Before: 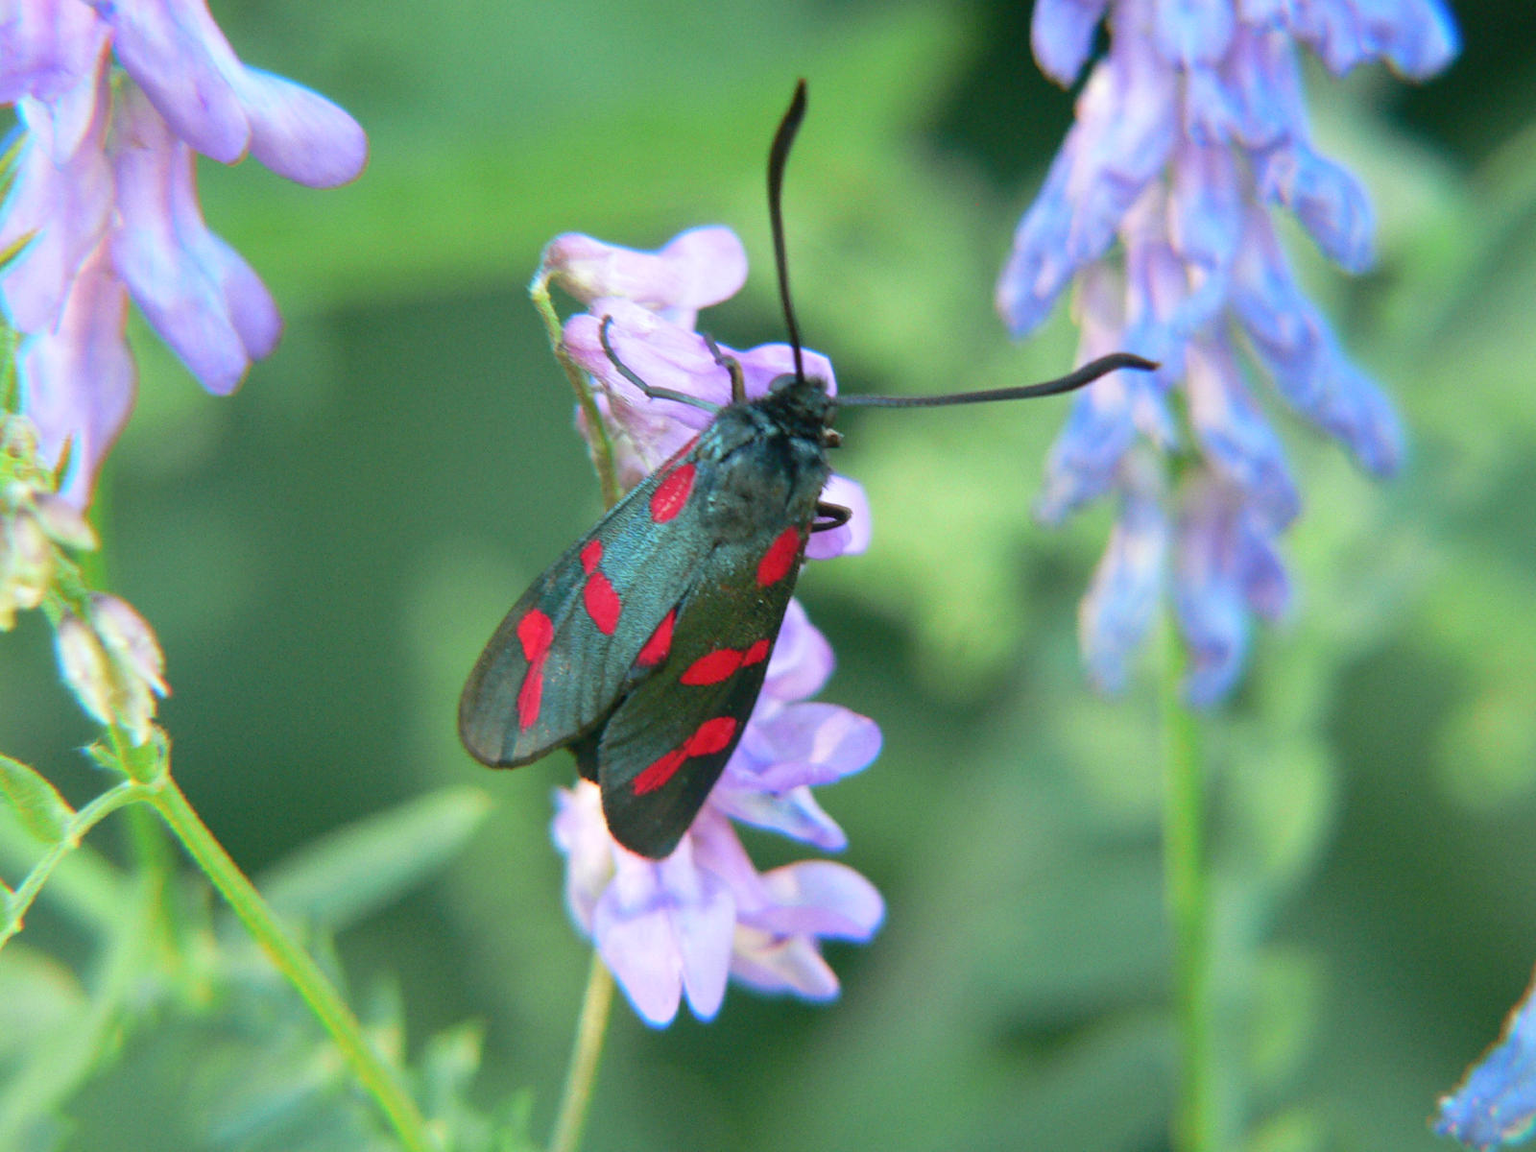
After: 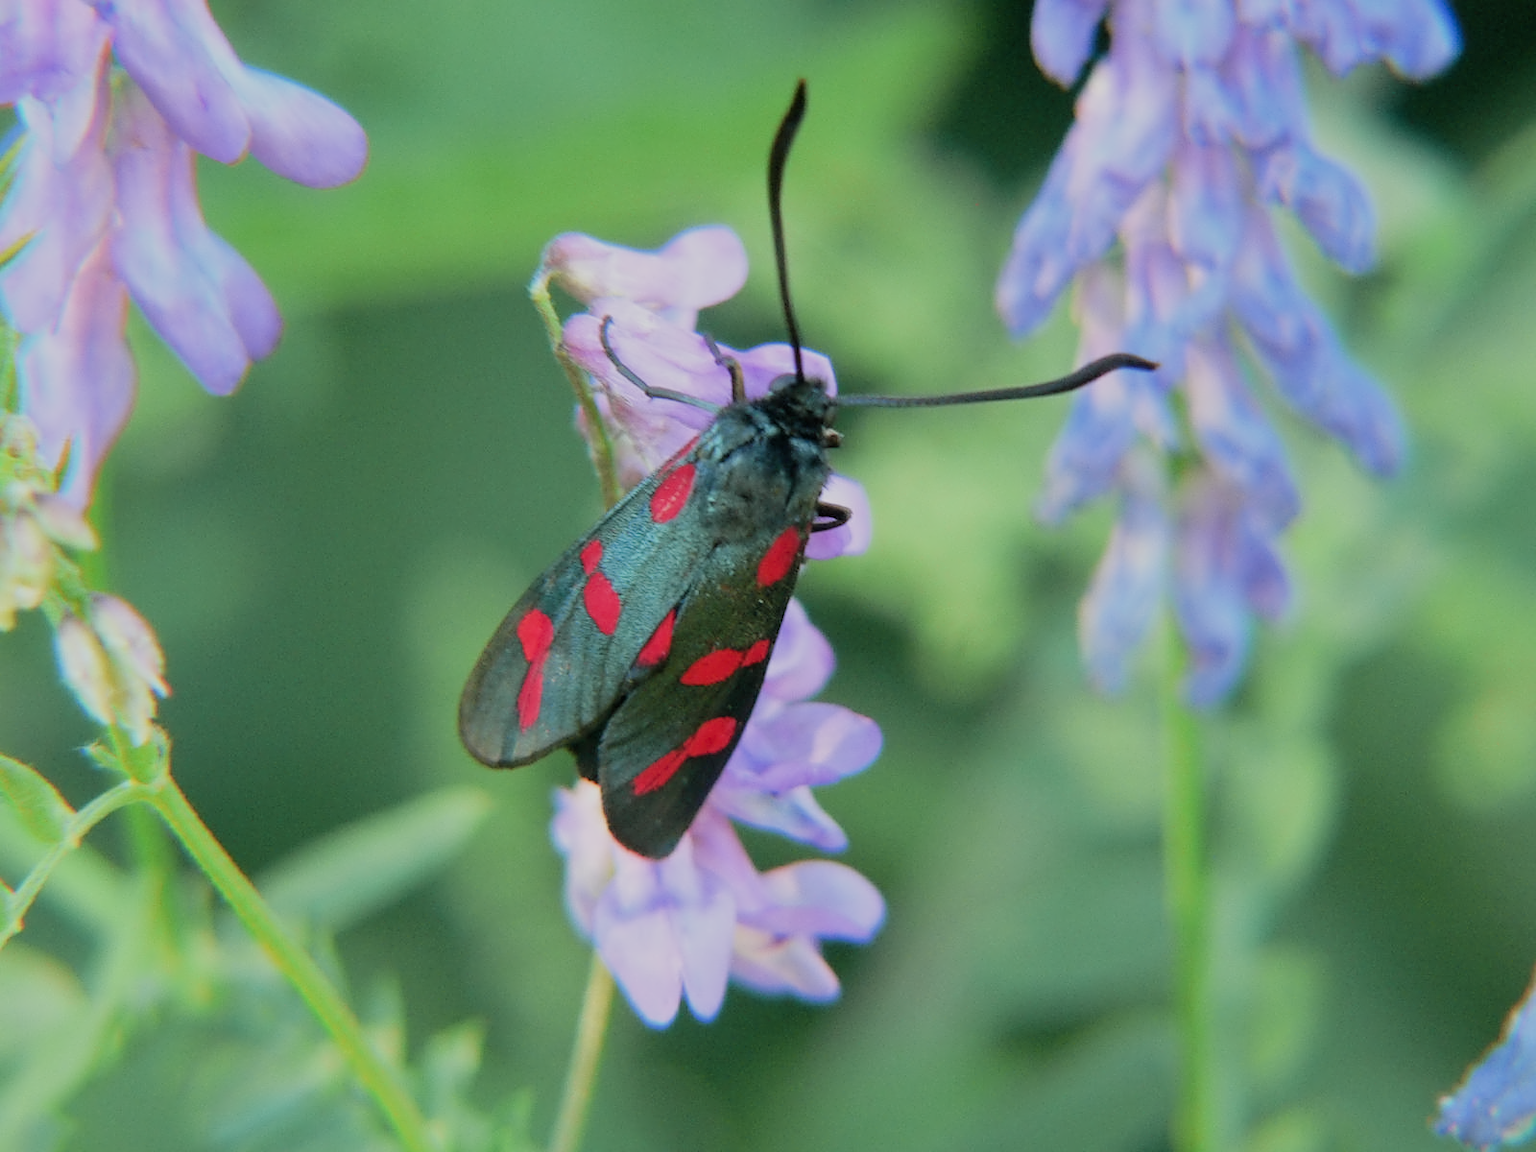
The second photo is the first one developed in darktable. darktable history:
filmic rgb: black relative exposure -7.65 EV, white relative exposure 4.56 EV, hardness 3.61
contrast equalizer: octaves 7, y [[0.5 ×4, 0.525, 0.667], [0.5 ×6], [0.5 ×6], [0 ×4, 0.042, 0], [0, 0, 0.004, 0.1, 0.191, 0.131]]
